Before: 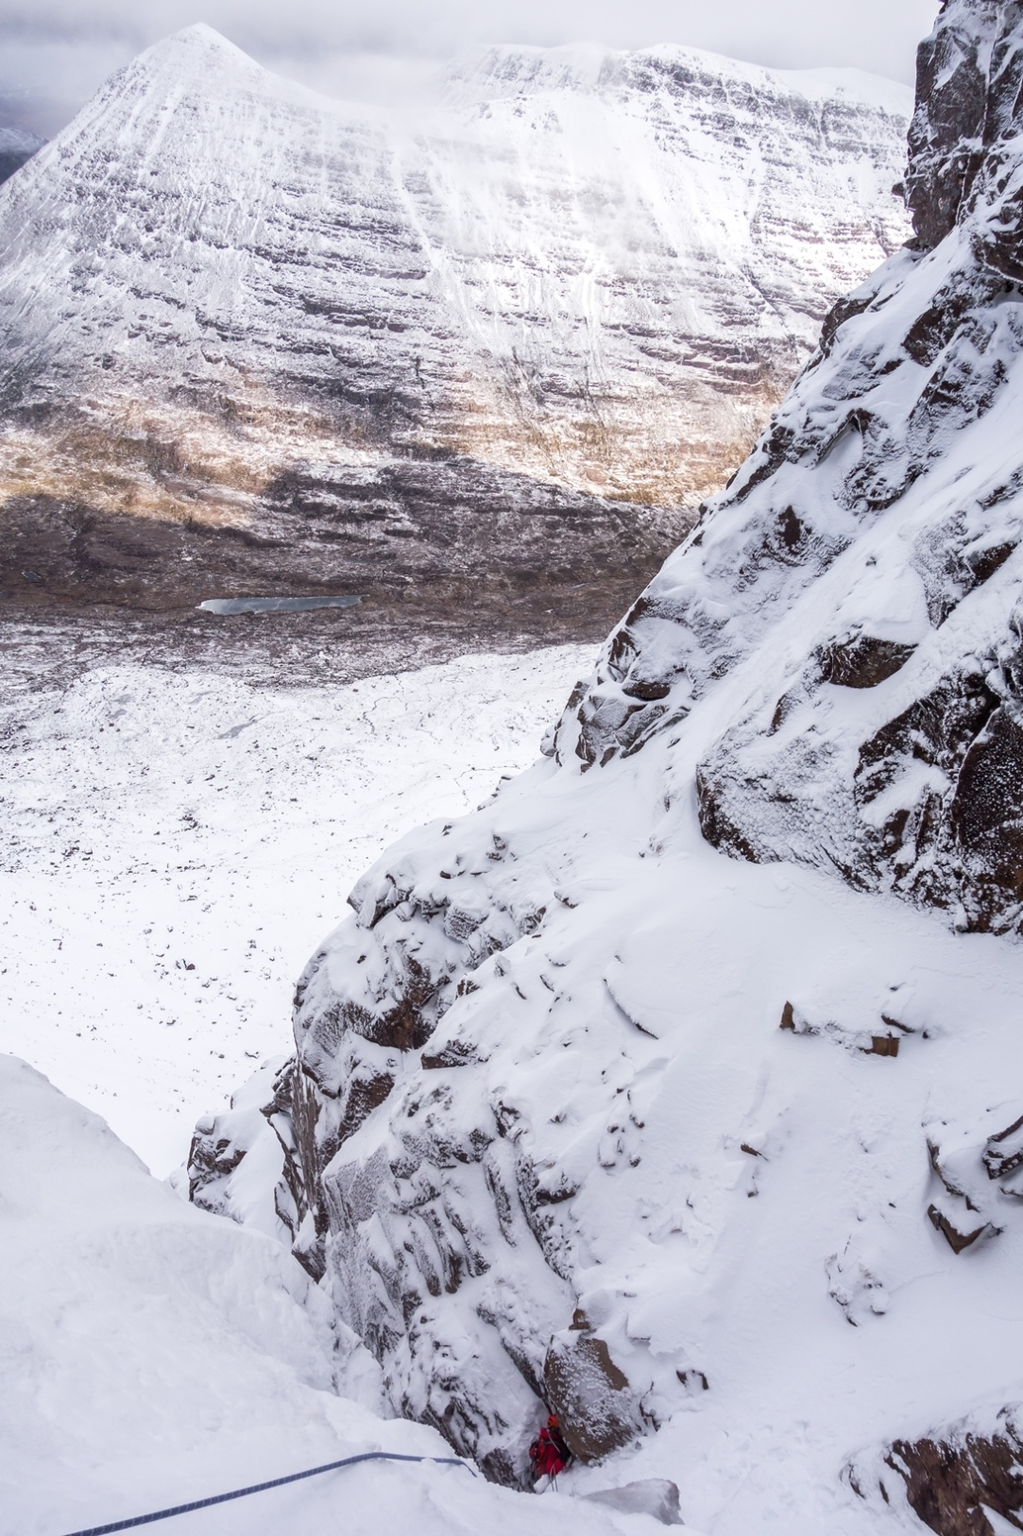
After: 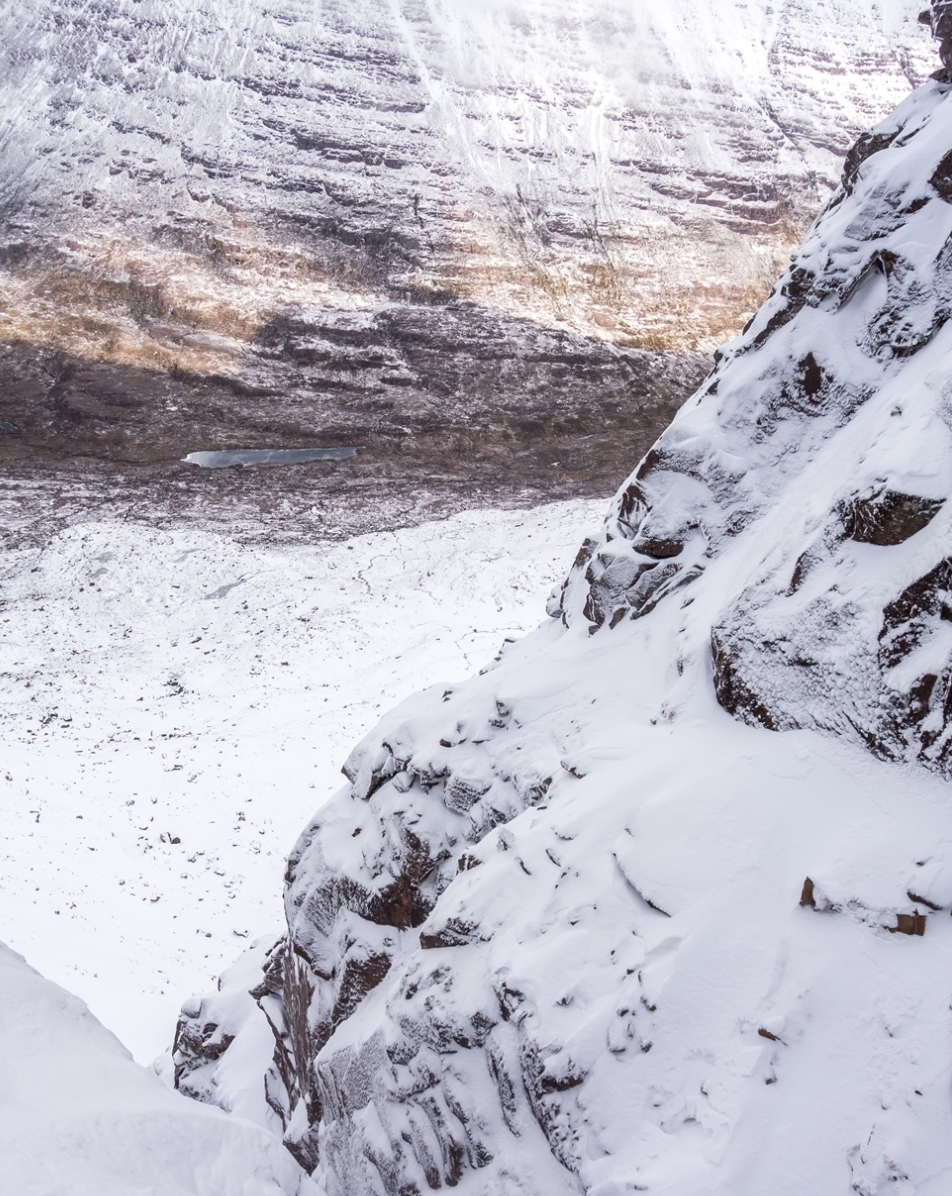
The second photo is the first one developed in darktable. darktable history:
crop and rotate: left 2.425%, top 11.305%, right 9.6%, bottom 15.08%
rotate and perspective: automatic cropping original format, crop left 0, crop top 0
